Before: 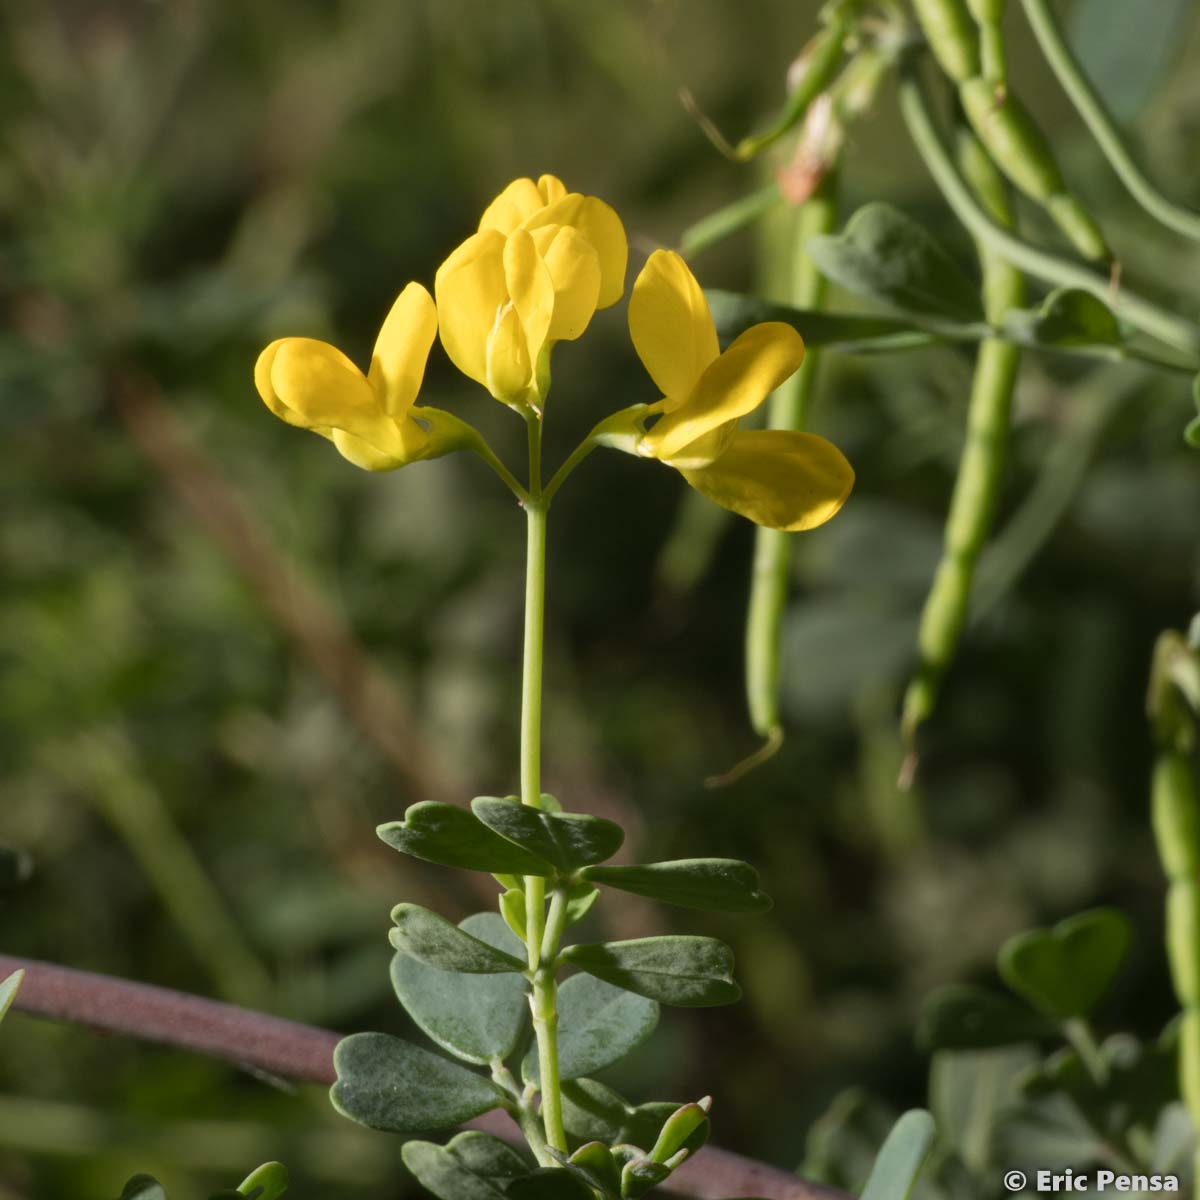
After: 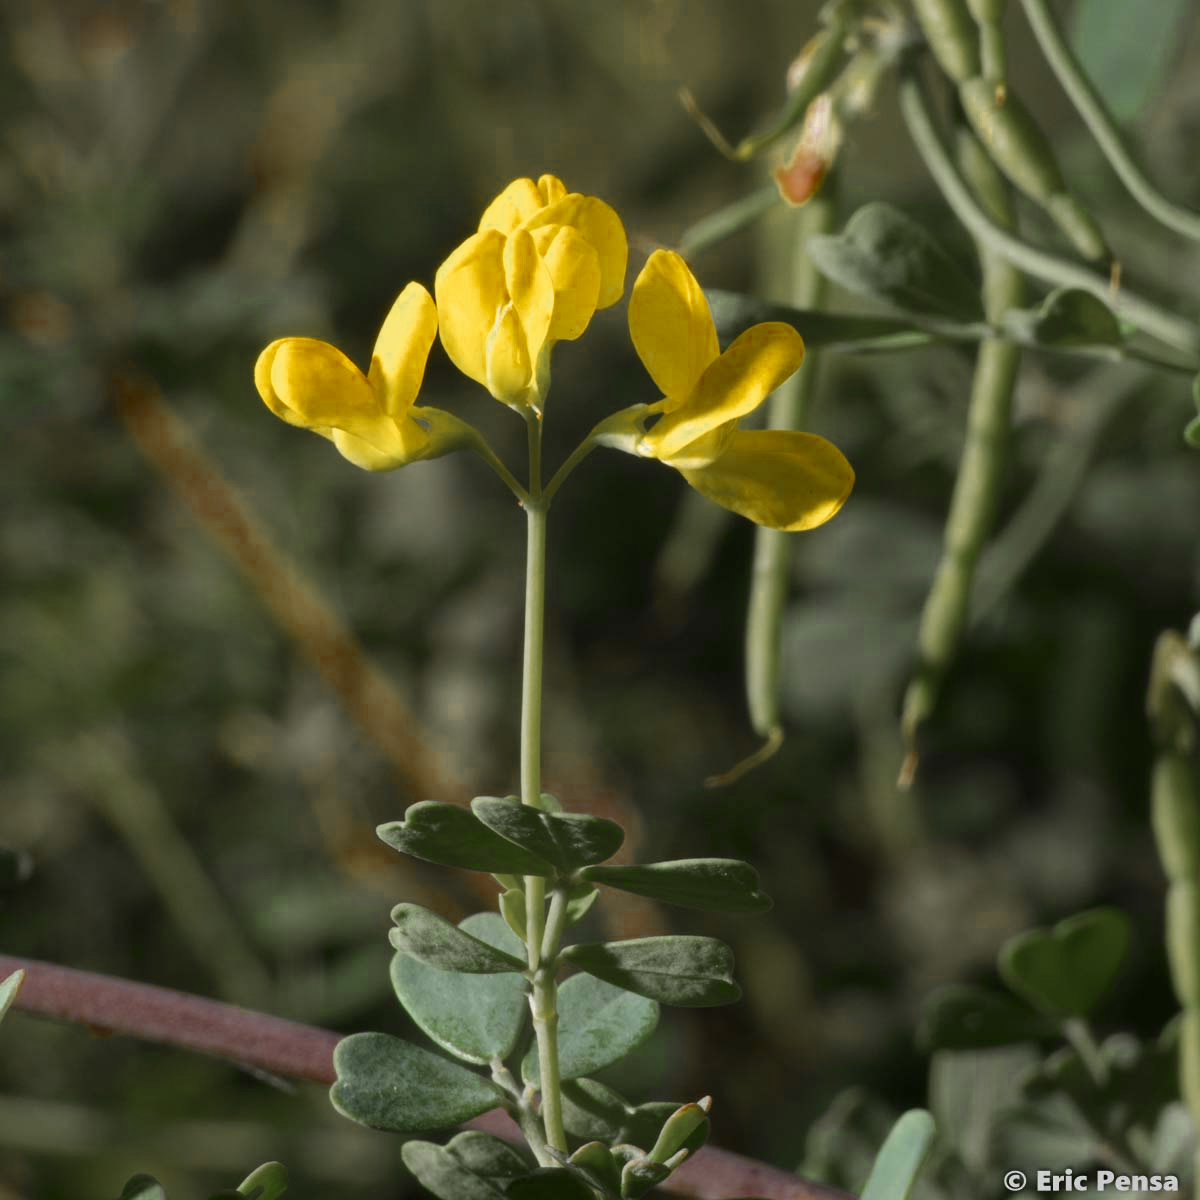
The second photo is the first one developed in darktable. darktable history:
color zones: curves: ch0 [(0.11, 0.396) (0.195, 0.36) (0.25, 0.5) (0.303, 0.412) (0.357, 0.544) (0.75, 0.5) (0.967, 0.328)]; ch1 [(0, 0.468) (0.112, 0.512) (0.202, 0.6) (0.25, 0.5) (0.307, 0.352) (0.357, 0.544) (0.75, 0.5) (0.963, 0.524)], mix 41.38%
